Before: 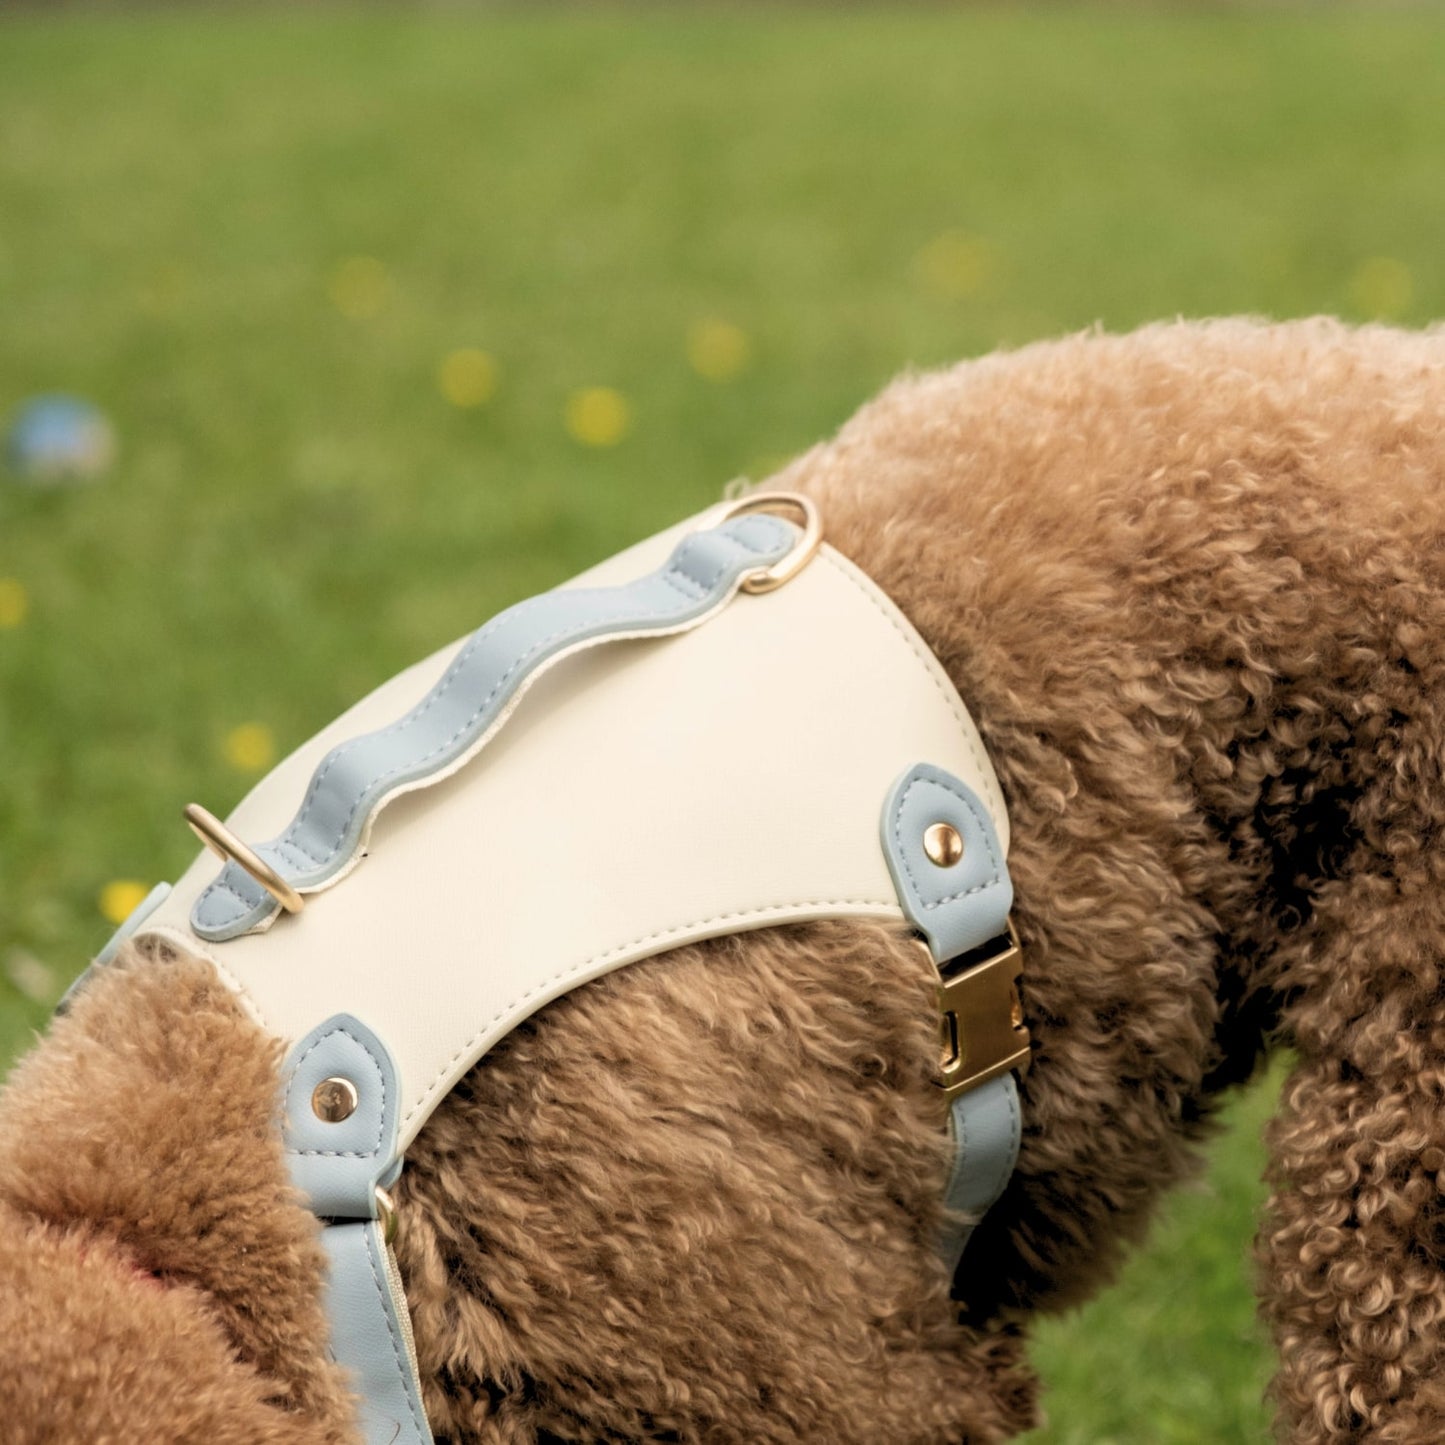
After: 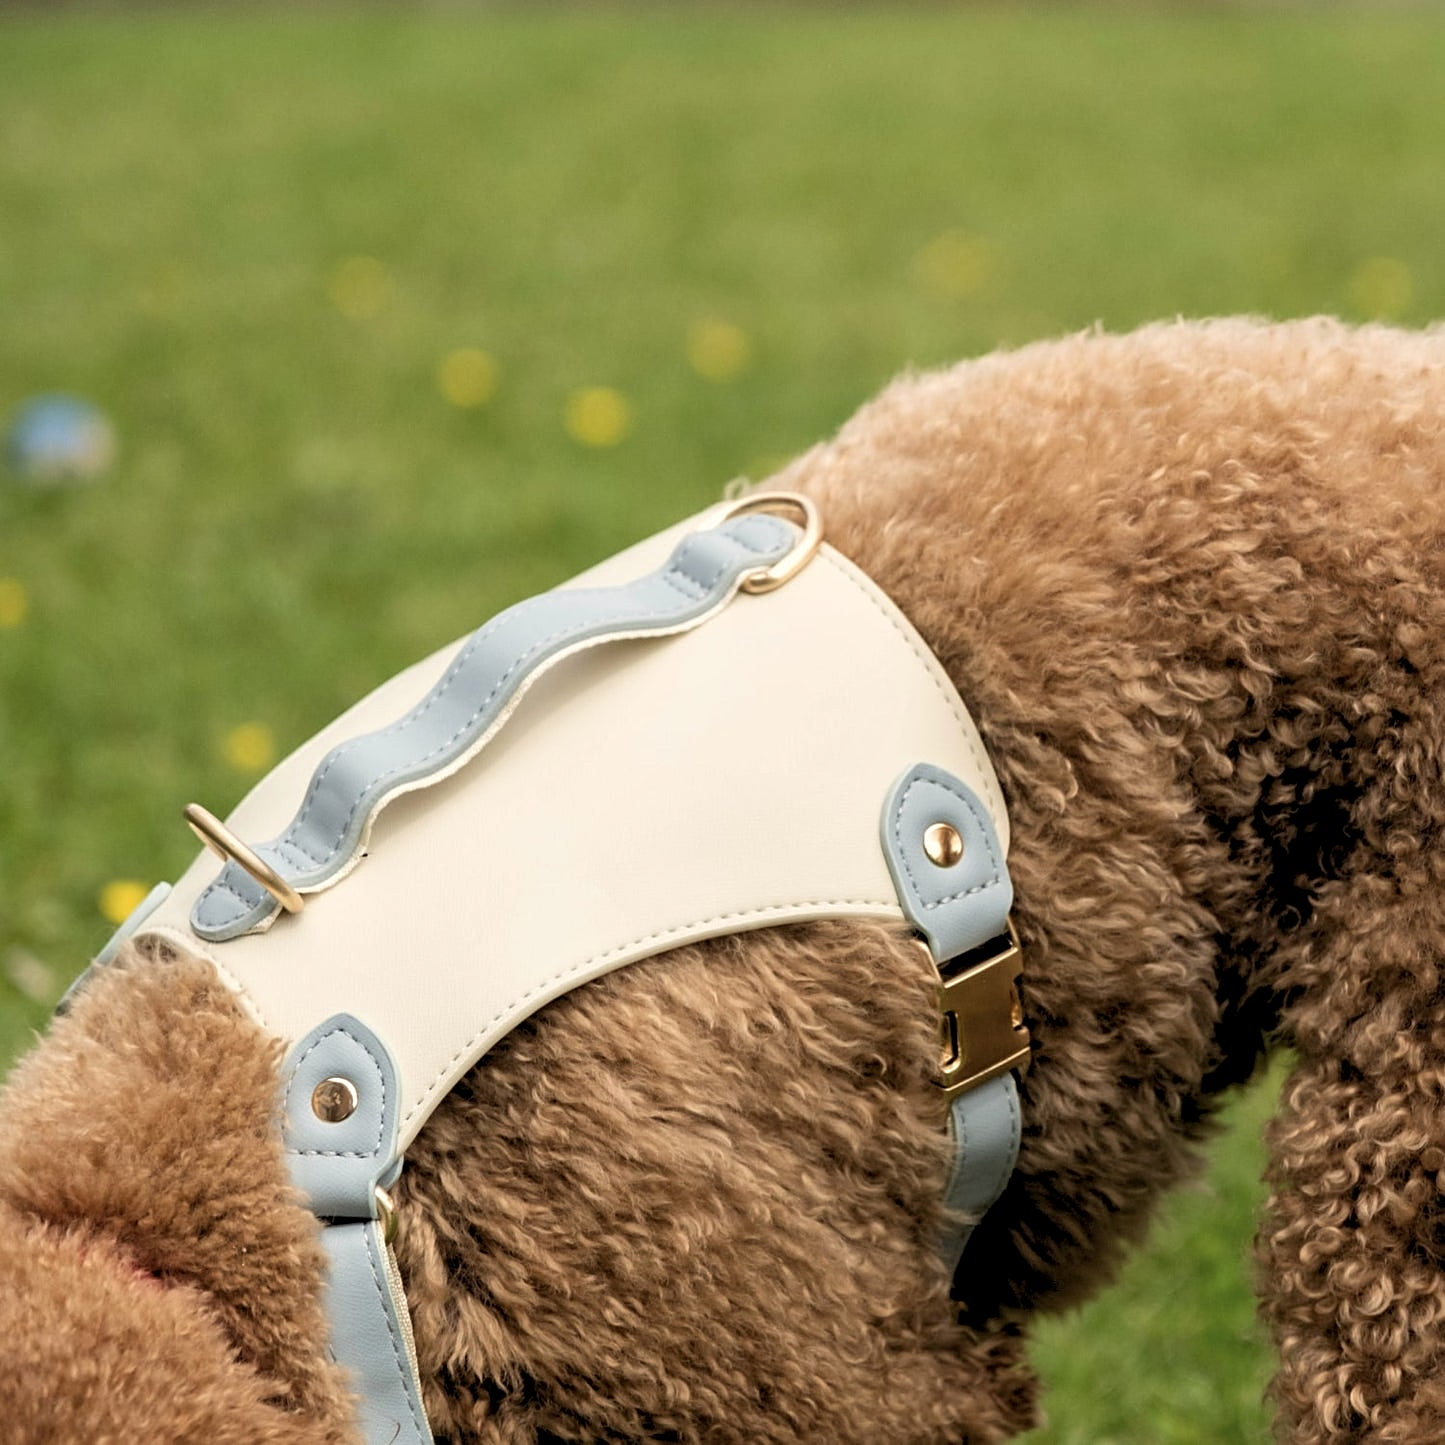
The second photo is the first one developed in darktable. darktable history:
sharpen: on, module defaults
local contrast: mode bilateral grid, contrast 20, coarseness 50, detail 119%, midtone range 0.2
